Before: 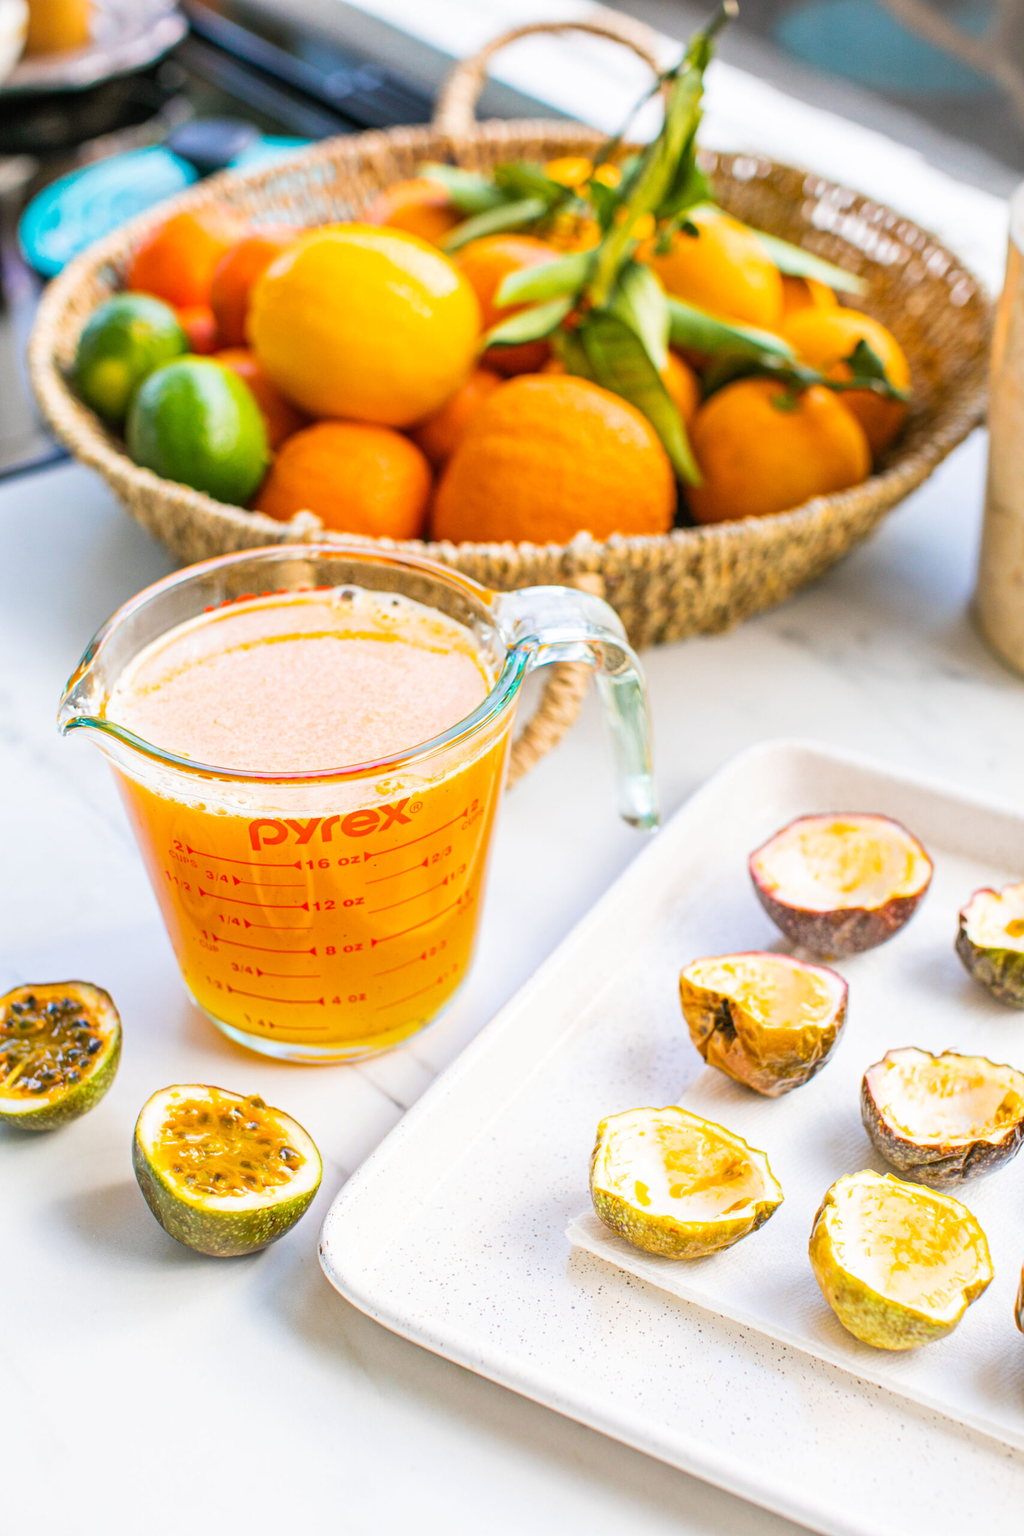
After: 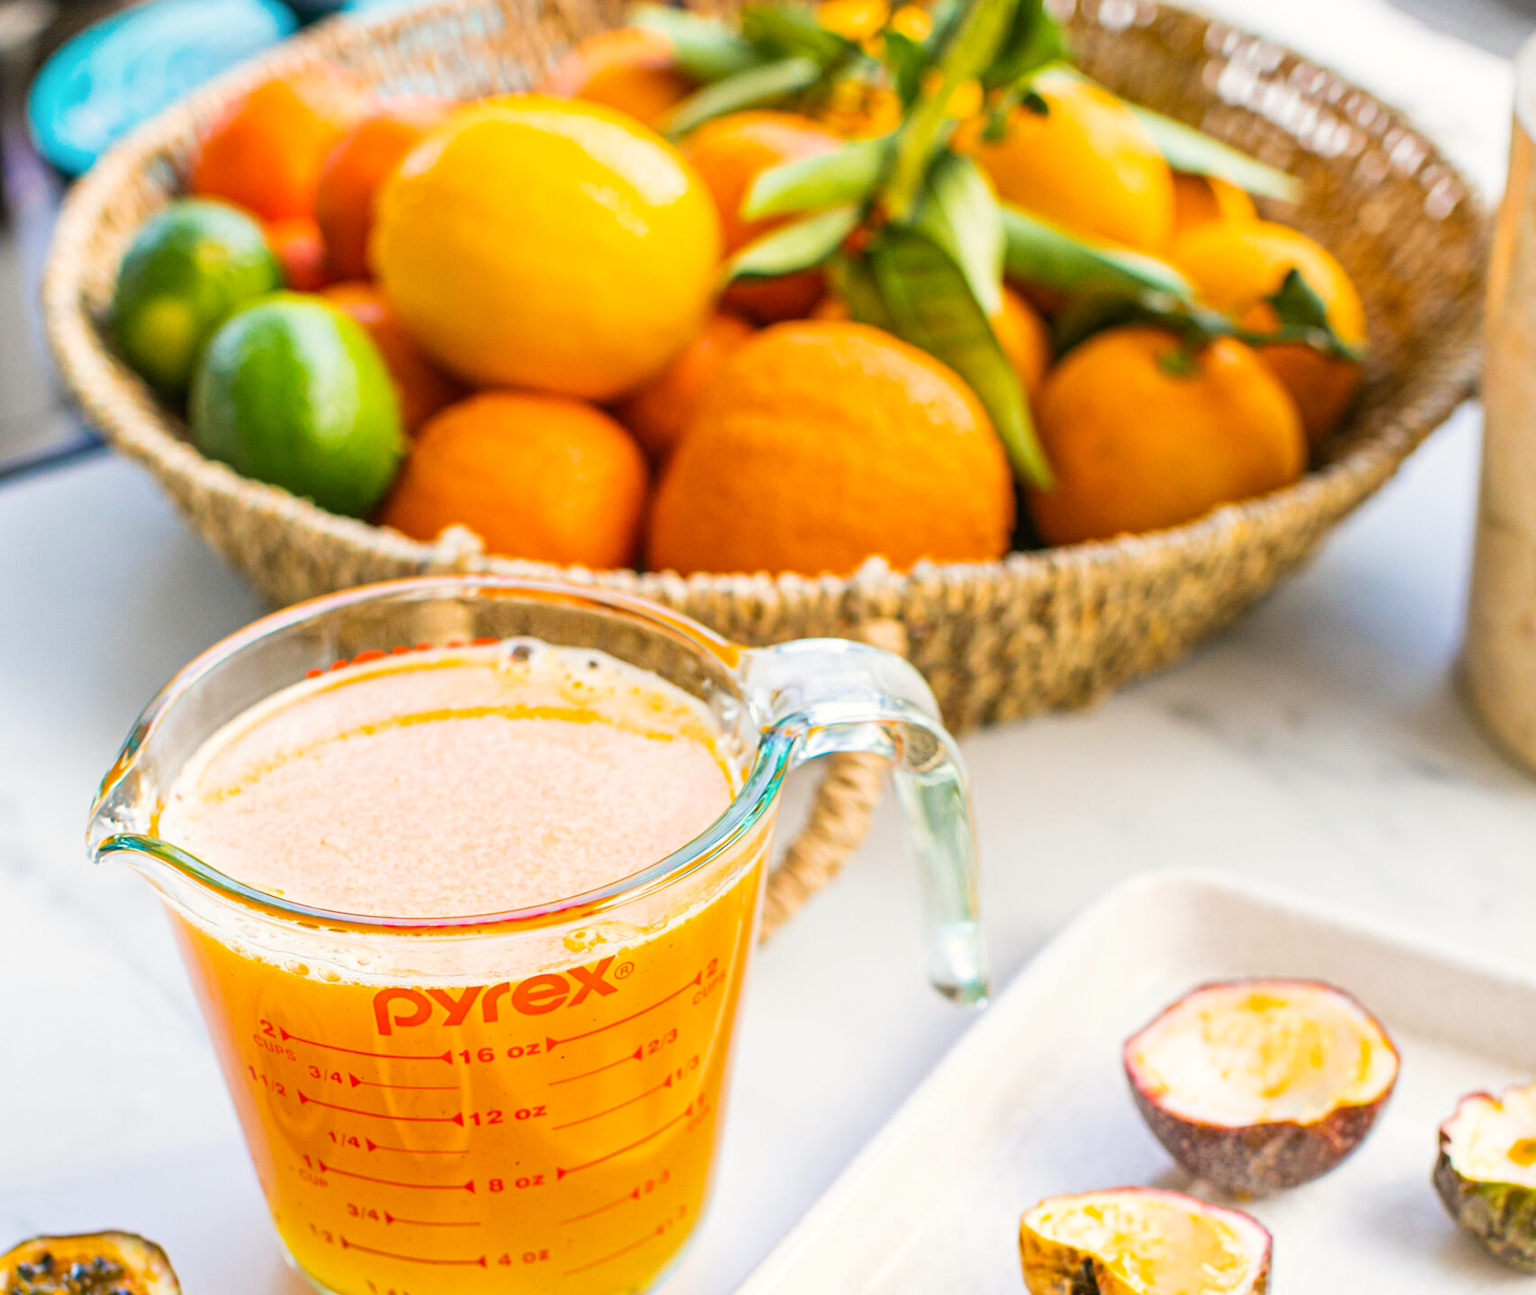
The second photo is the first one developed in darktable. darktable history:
color correction: highlights b* 3.02
crop and rotate: top 10.435%, bottom 33.304%
